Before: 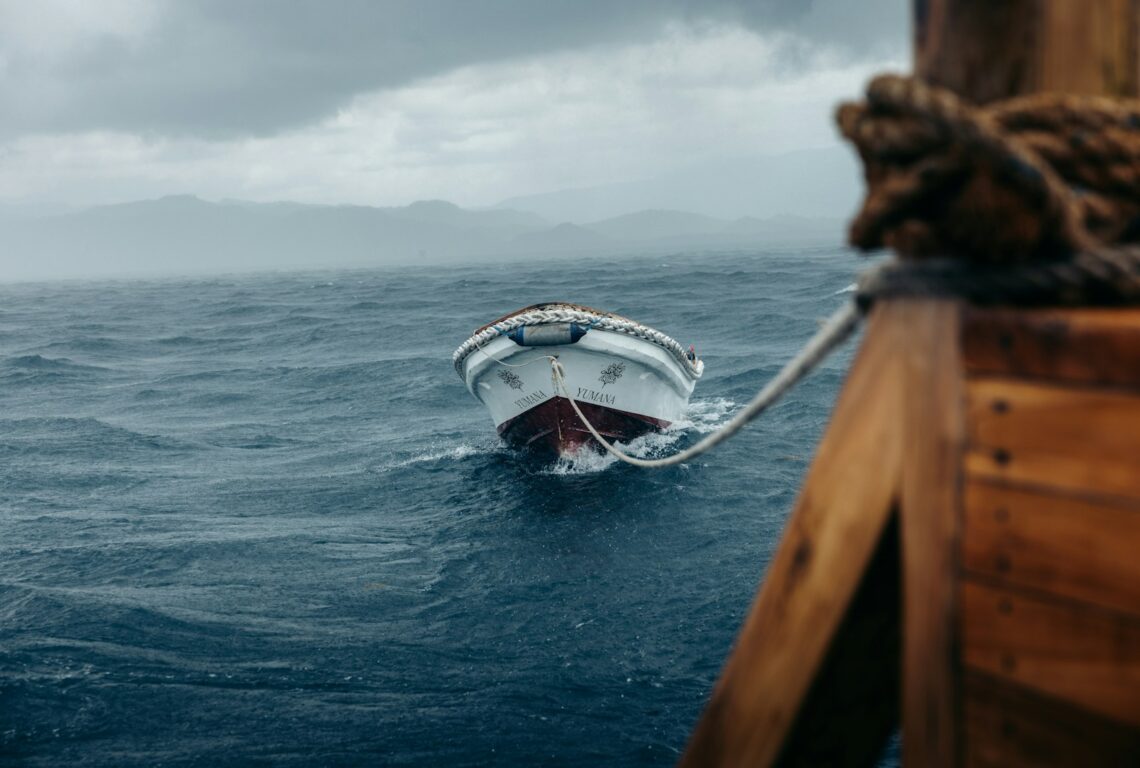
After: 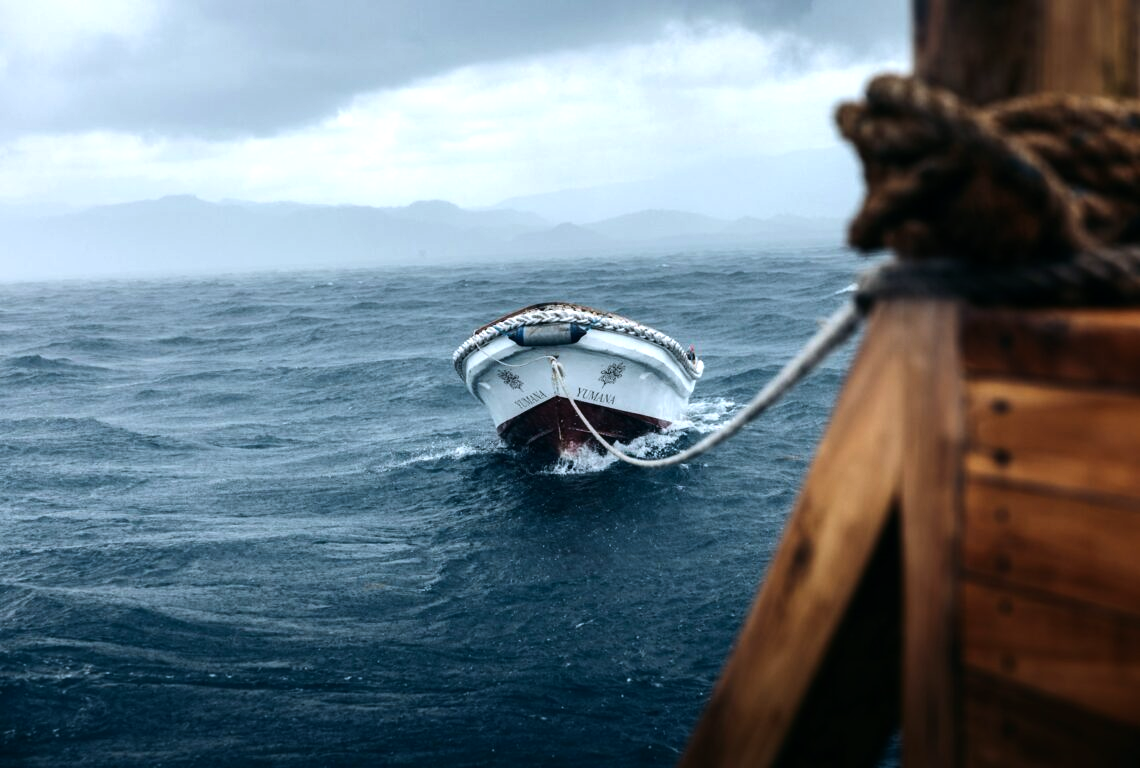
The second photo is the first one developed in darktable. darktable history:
tone equalizer: -8 EV -0.75 EV, -7 EV -0.7 EV, -6 EV -0.6 EV, -5 EV -0.4 EV, -3 EV 0.4 EV, -2 EV 0.6 EV, -1 EV 0.7 EV, +0 EV 0.75 EV, edges refinement/feathering 500, mask exposure compensation -1.57 EV, preserve details no
color calibration: illuminant as shot in camera, x 0.358, y 0.373, temperature 4628.91 K
